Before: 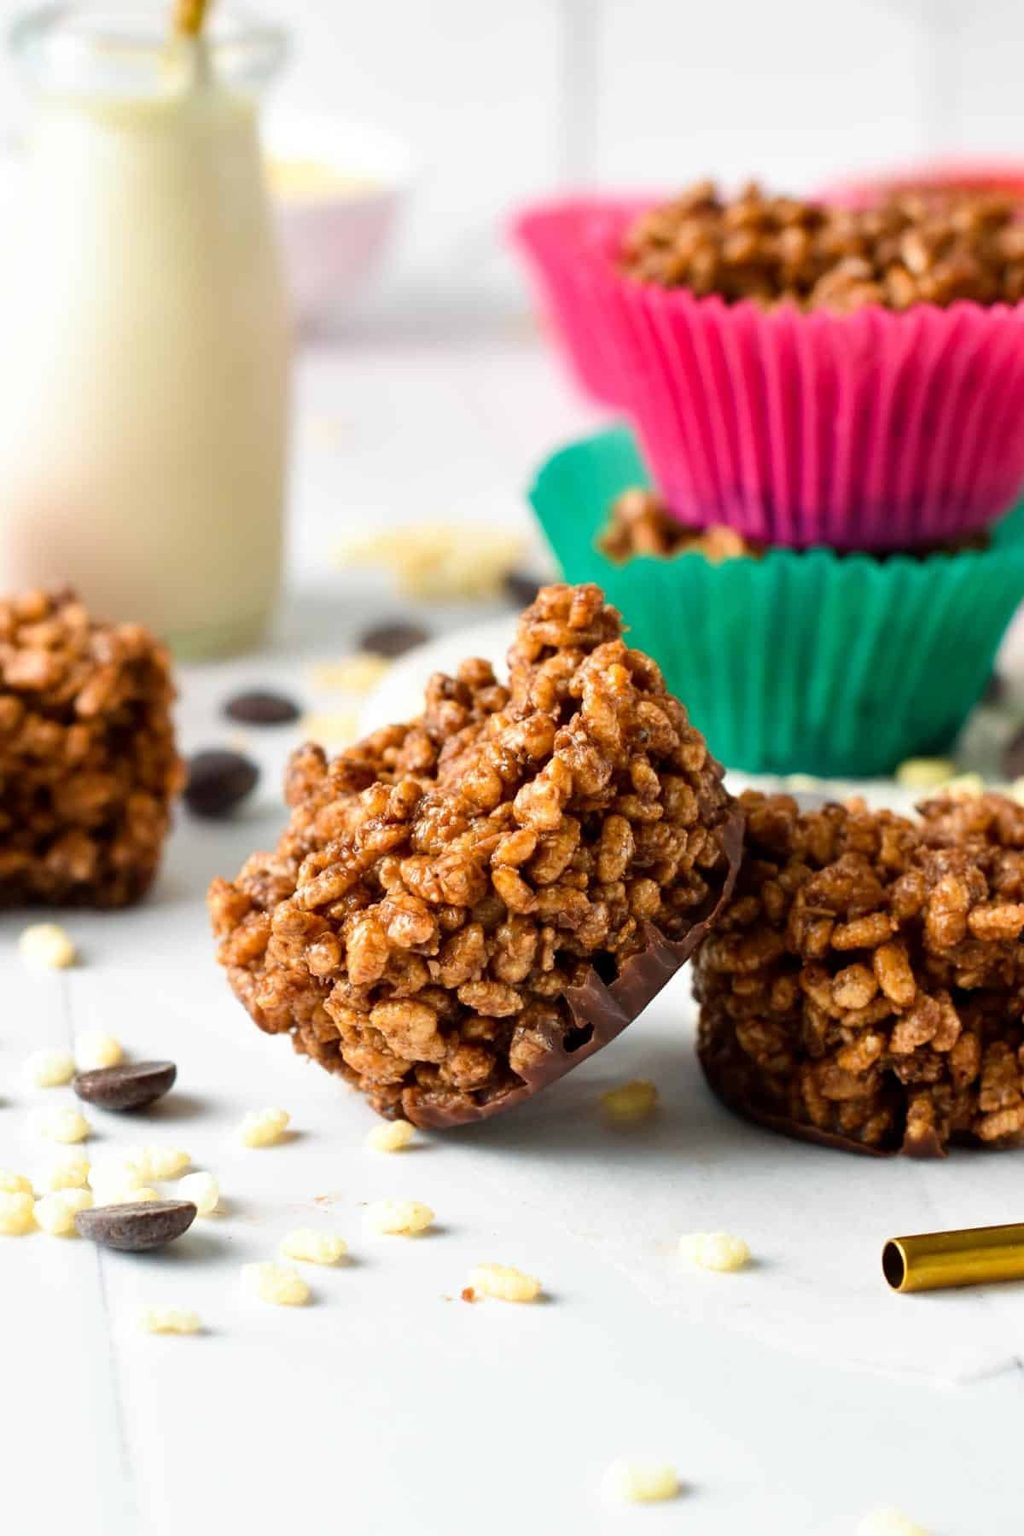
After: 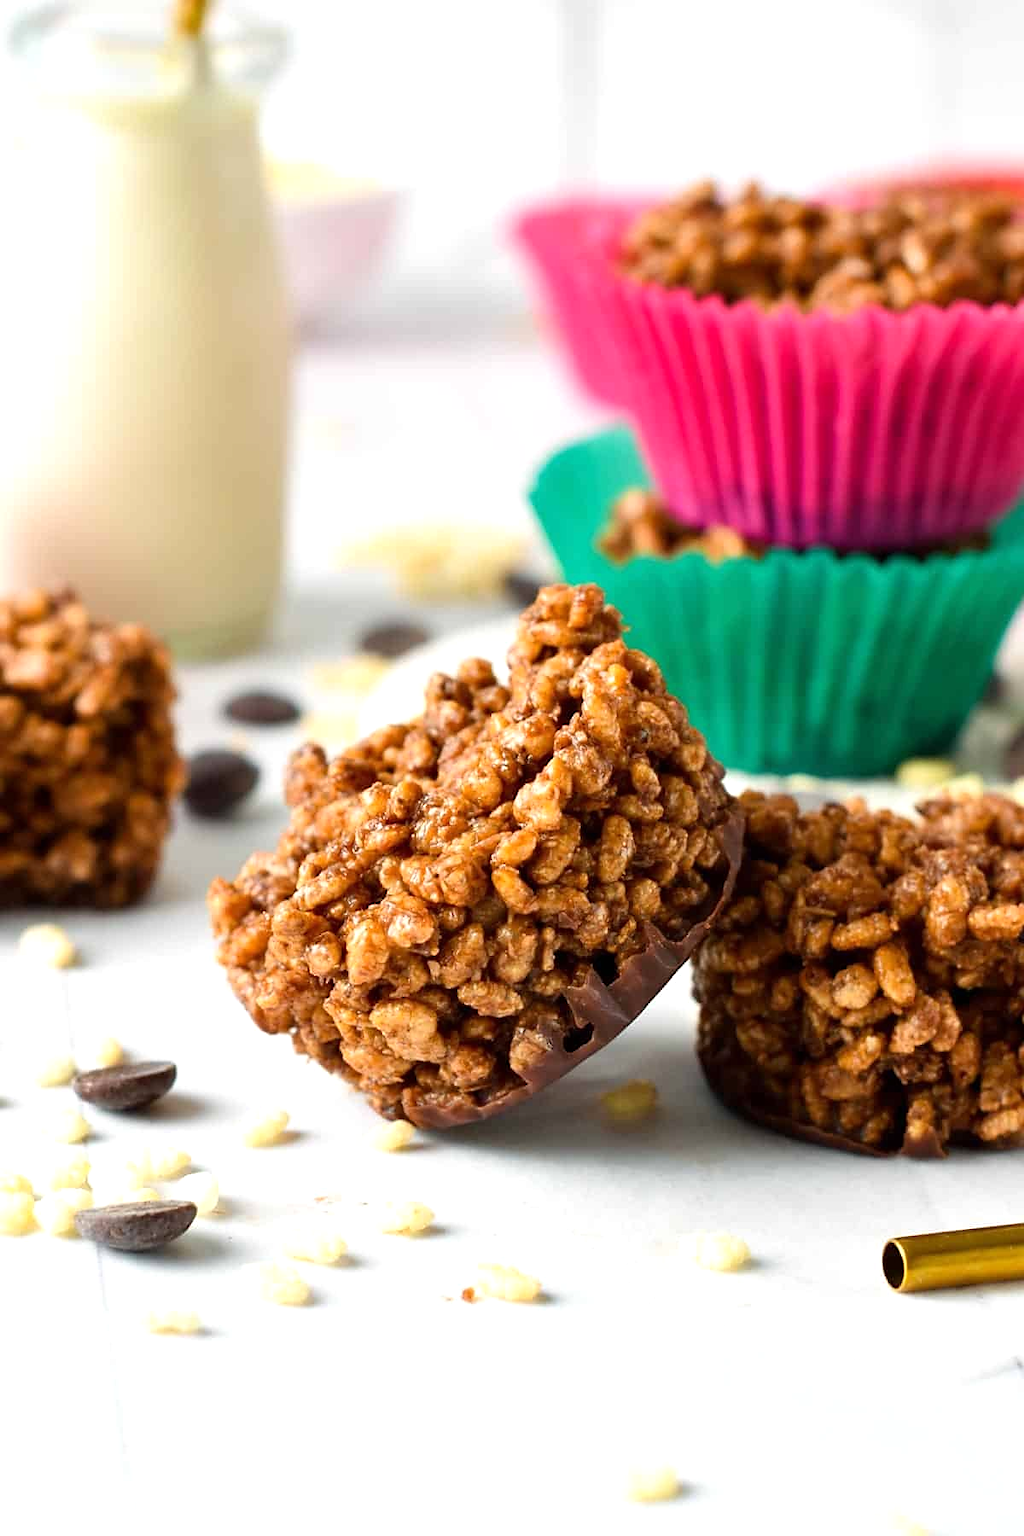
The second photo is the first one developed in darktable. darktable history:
exposure: exposure 0.202 EV, compensate highlight preservation false
sharpen: radius 1.478, amount 0.395, threshold 1.168
